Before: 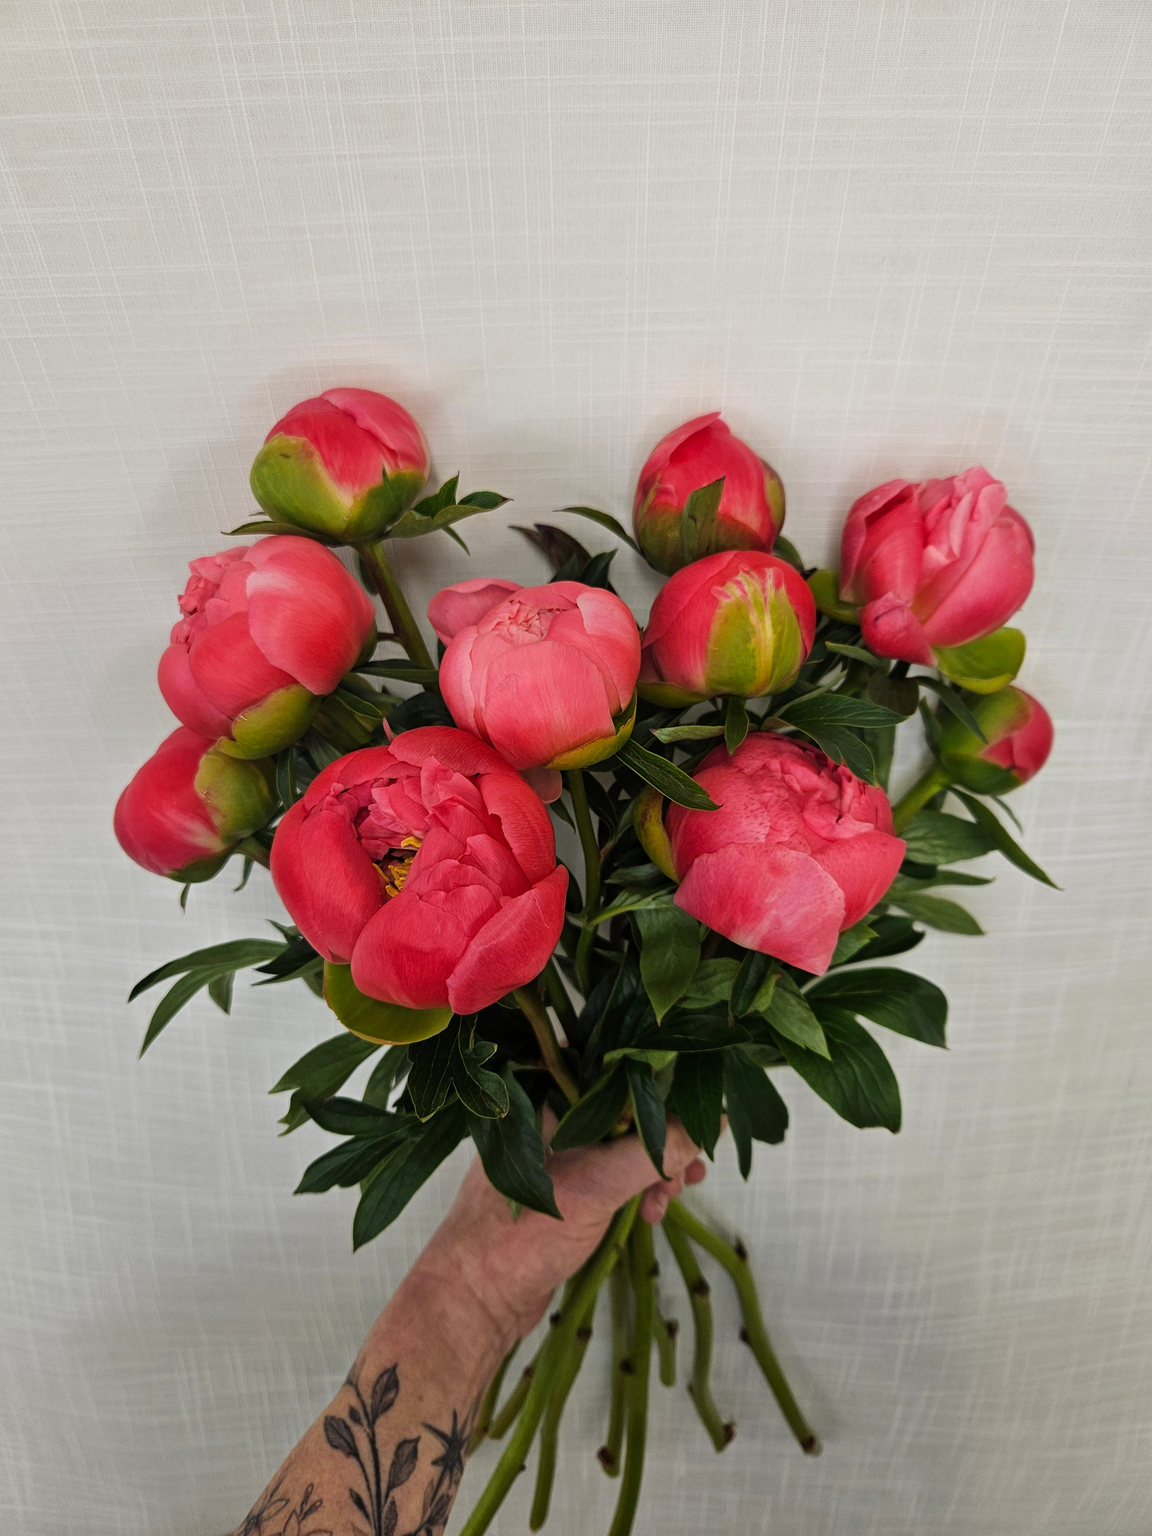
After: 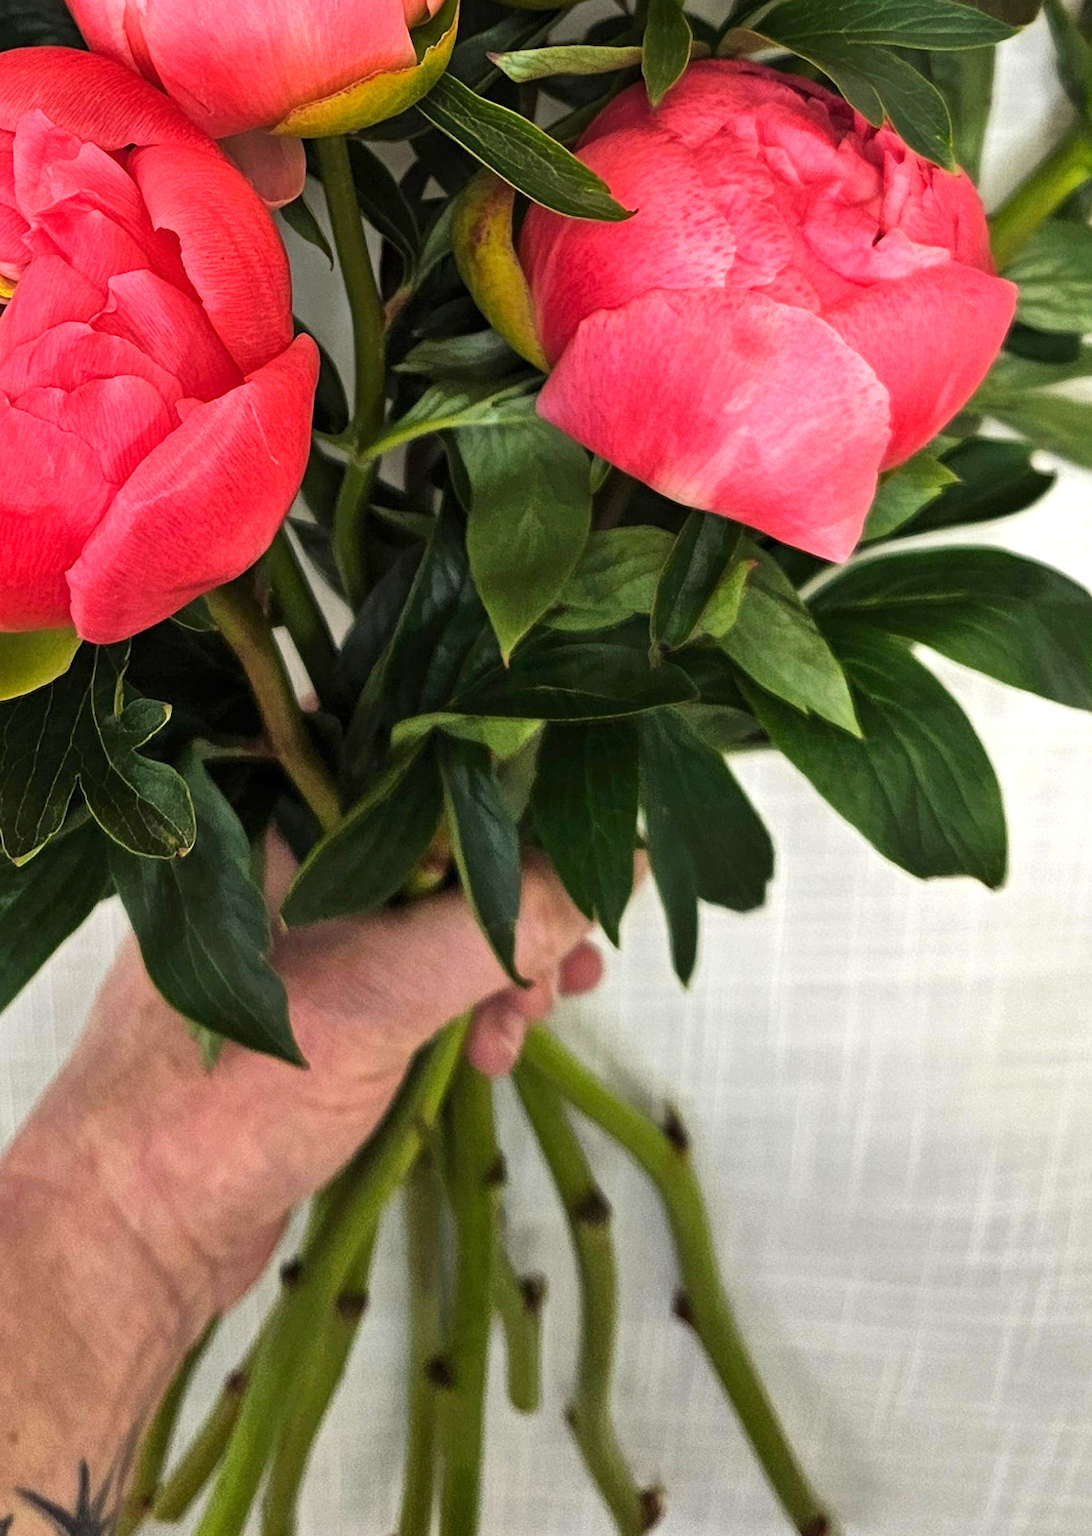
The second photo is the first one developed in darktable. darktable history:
crop: left 35.976%, top 45.819%, right 18.162%, bottom 5.807%
exposure: exposure 1.061 EV, compensate highlight preservation false
